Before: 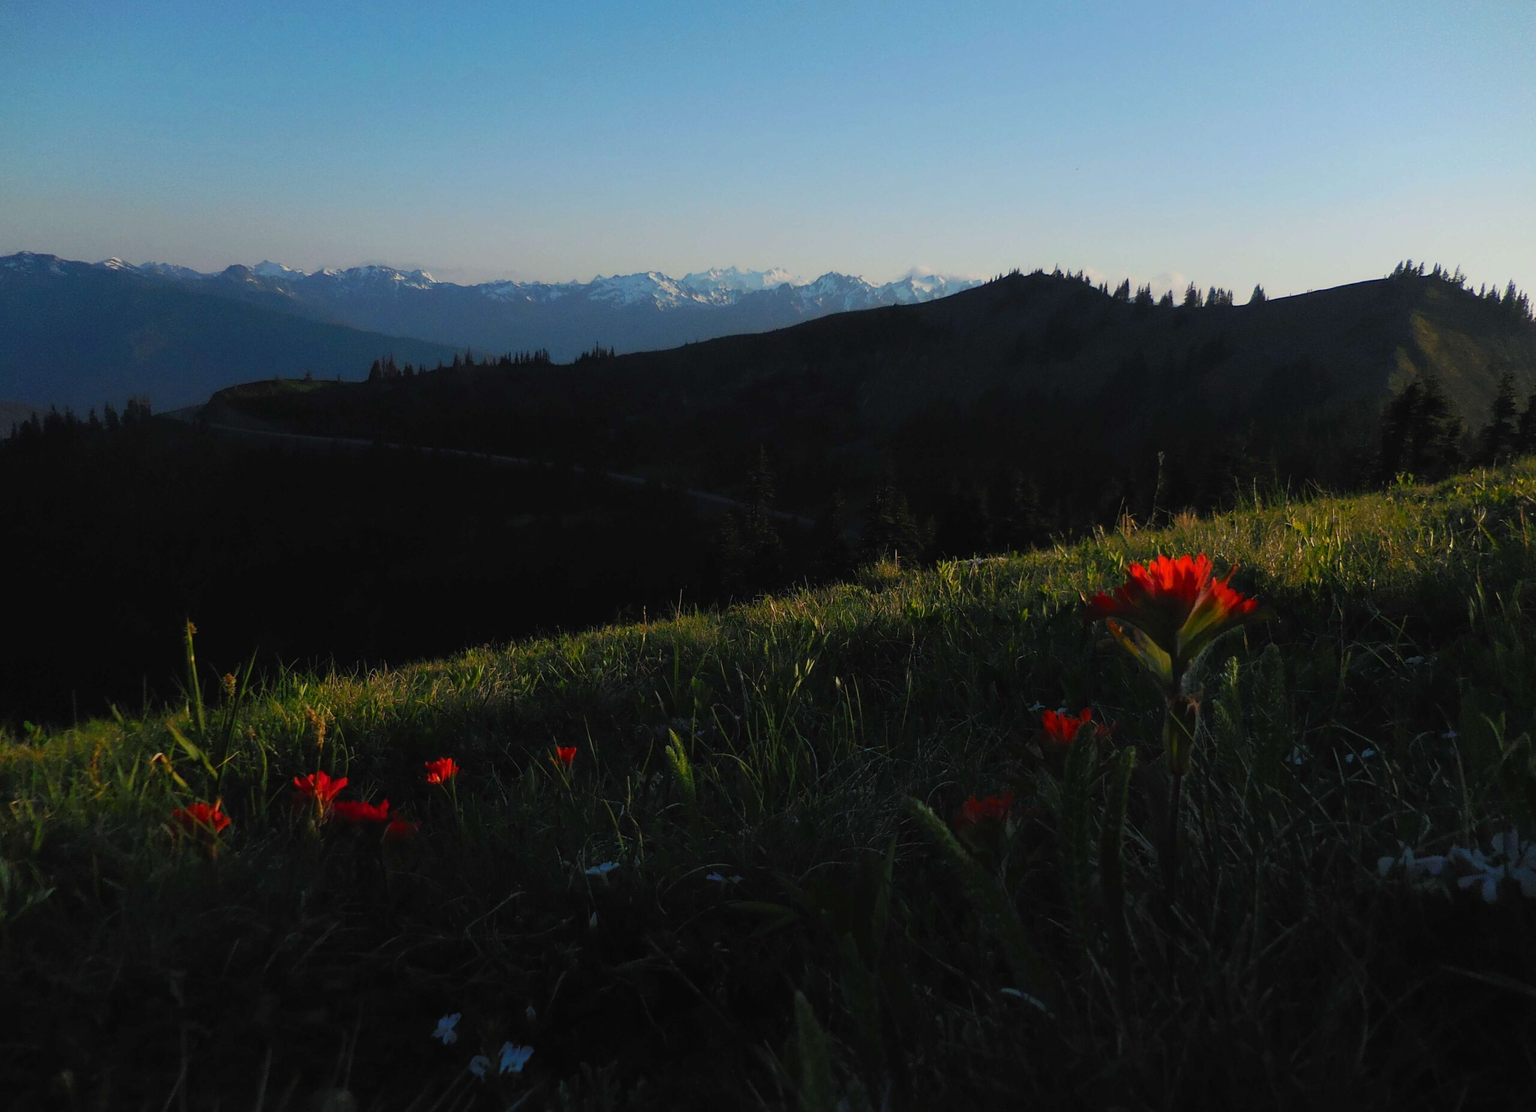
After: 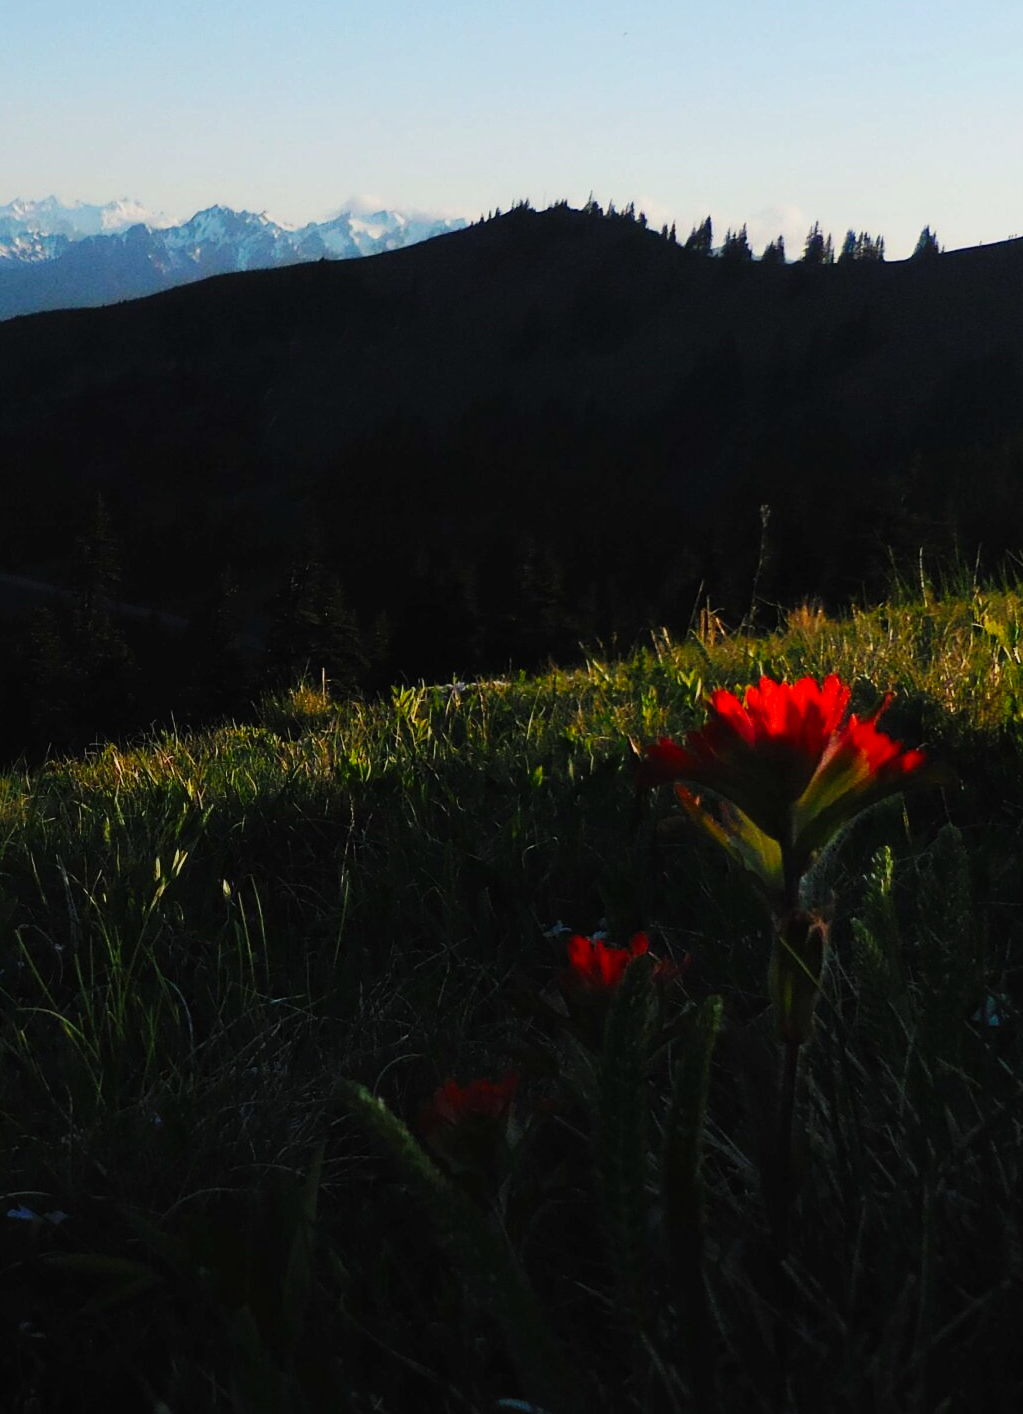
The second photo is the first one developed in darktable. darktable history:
base curve: curves: ch0 [(0, 0) (0.032, 0.025) (0.121, 0.166) (0.206, 0.329) (0.605, 0.79) (1, 1)], preserve colors none
crop: left 45.721%, top 13.393%, right 14.118%, bottom 10.01%
